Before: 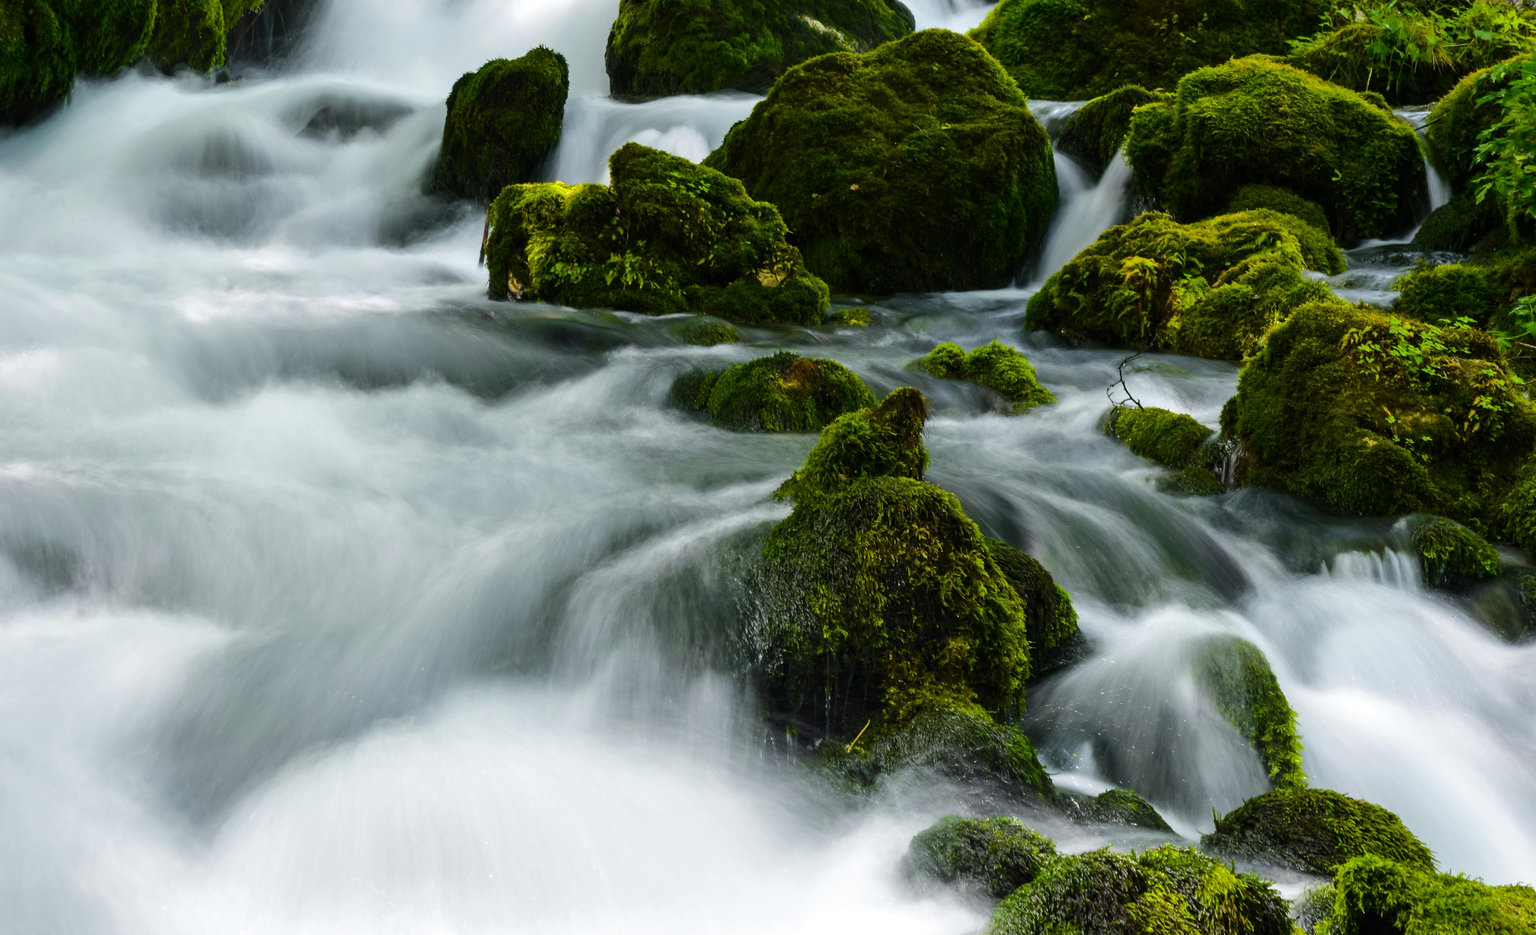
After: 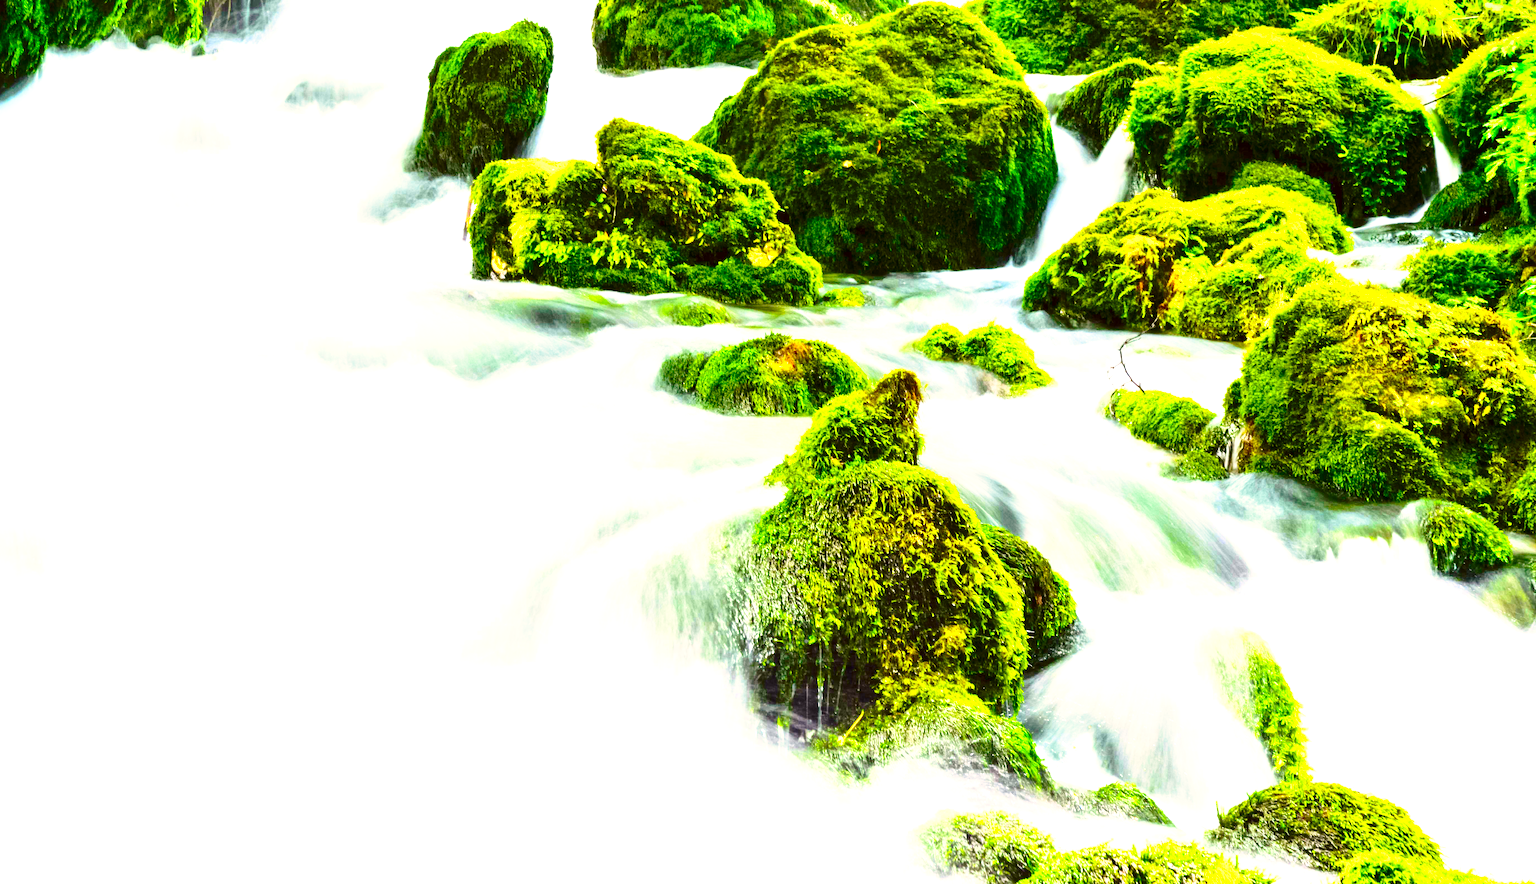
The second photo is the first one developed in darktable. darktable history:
crop: left 1.966%, top 3.03%, right 0.724%, bottom 4.886%
tone curve: curves: ch0 [(0, 0) (0.915, 0.89) (1, 1)], preserve colors none
exposure: exposure 2.915 EV, compensate highlight preservation false
local contrast: mode bilateral grid, contrast 20, coarseness 50, detail 119%, midtone range 0.2
base curve: curves: ch0 [(0, 0) (0.028, 0.03) (0.121, 0.232) (0.46, 0.748) (0.859, 0.968) (1, 1)], preserve colors none
contrast brightness saturation: contrast 0.263, brightness 0.025, saturation 0.884
color correction: highlights a* 6.28, highlights b* 8.14, shadows a* 5.73, shadows b* 7.13, saturation 0.906
